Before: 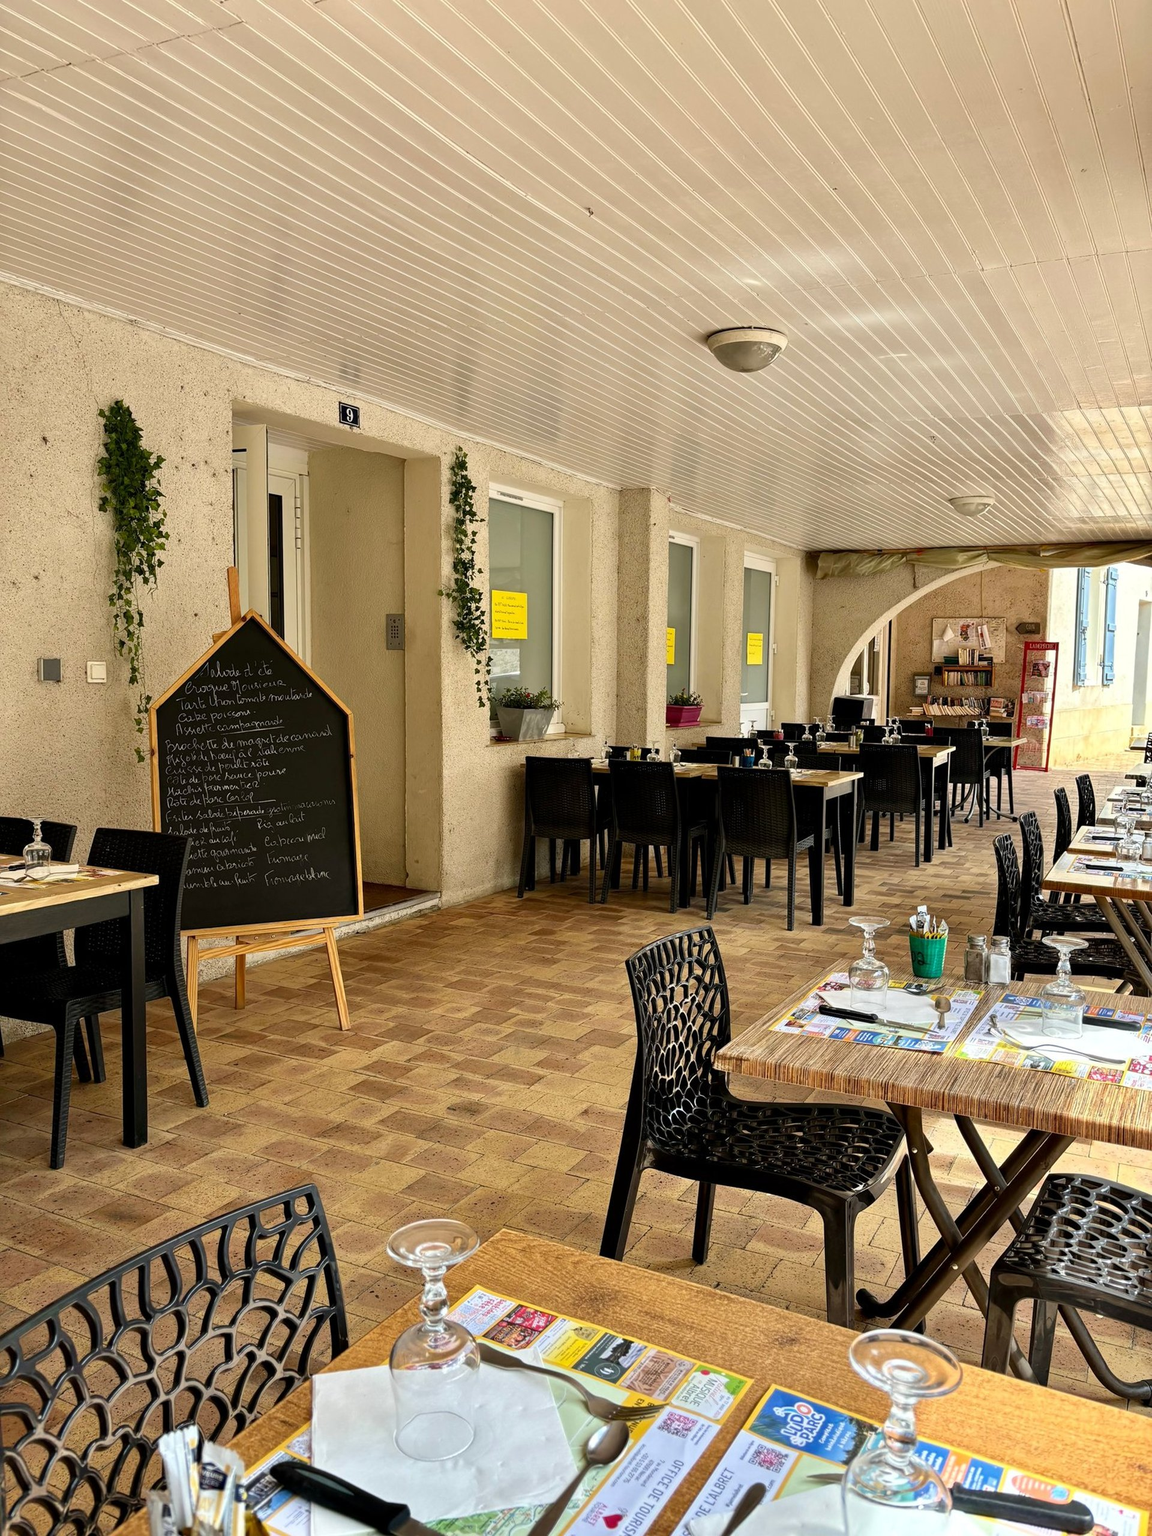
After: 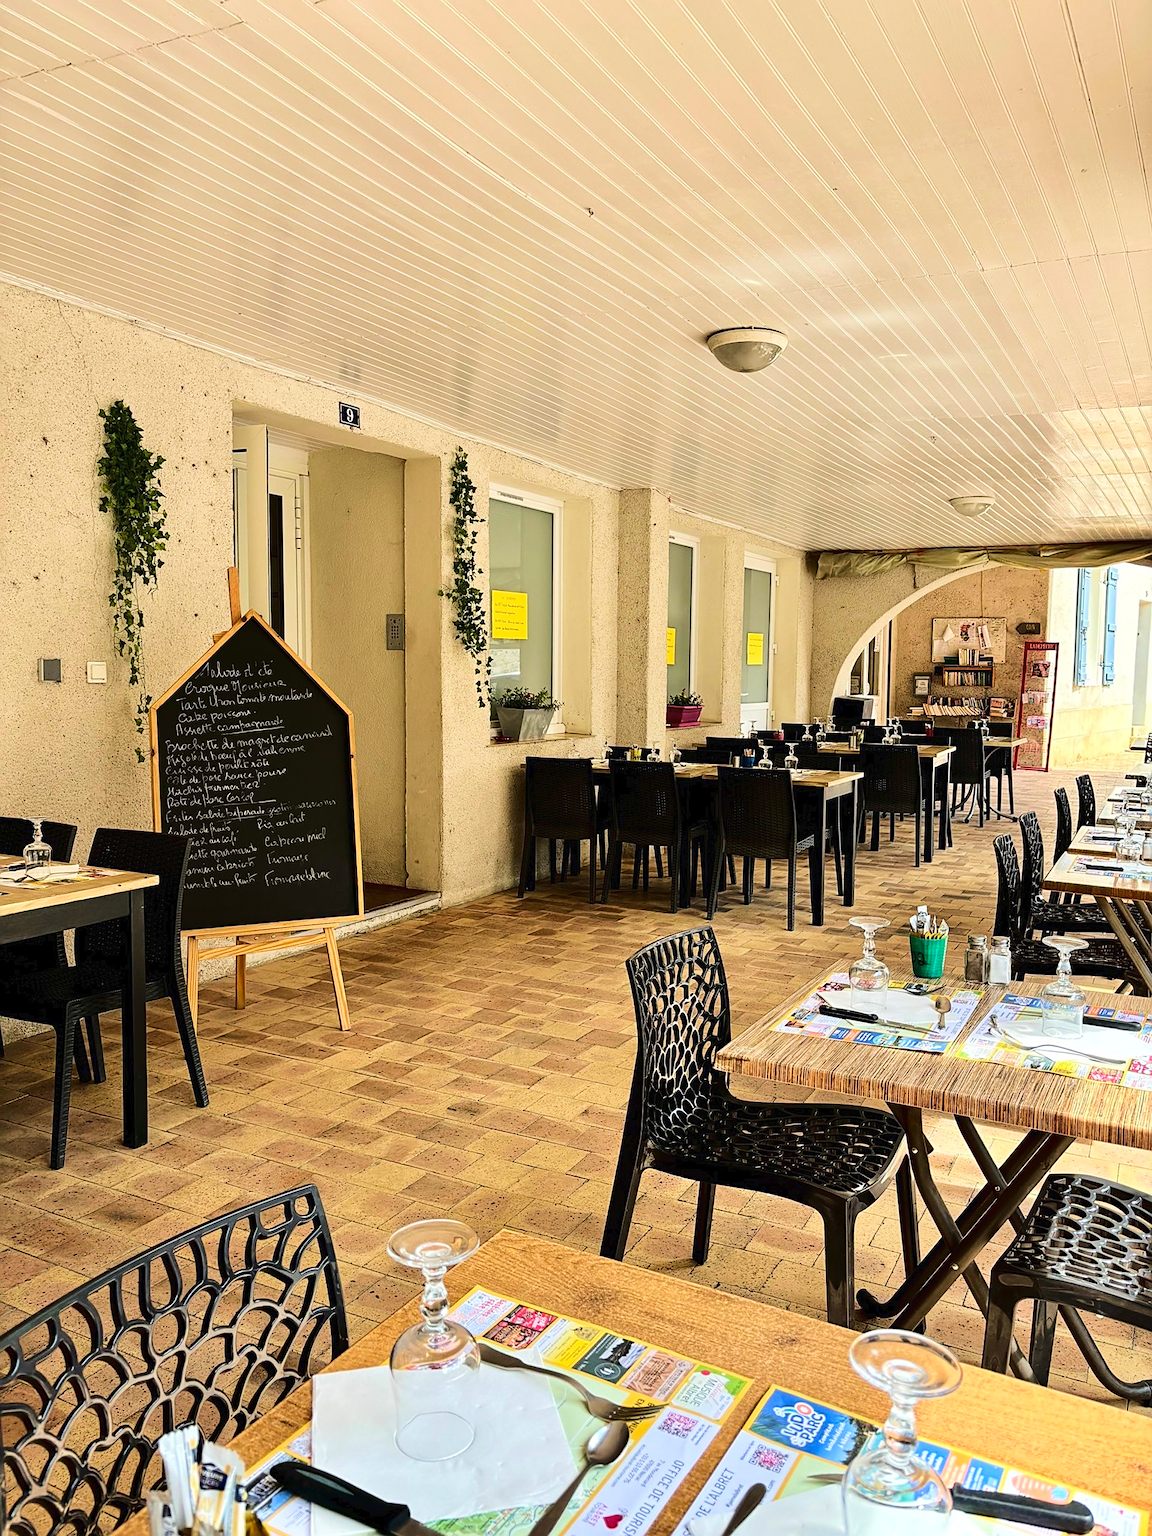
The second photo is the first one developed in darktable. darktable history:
sharpen: on, module defaults
velvia: strength 22.45%
tone curve: curves: ch0 [(0, 0) (0.003, 0.023) (0.011, 0.029) (0.025, 0.037) (0.044, 0.047) (0.069, 0.057) (0.1, 0.075) (0.136, 0.103) (0.177, 0.145) (0.224, 0.193) (0.277, 0.266) (0.335, 0.362) (0.399, 0.473) (0.468, 0.569) (0.543, 0.655) (0.623, 0.73) (0.709, 0.804) (0.801, 0.874) (0.898, 0.924) (1, 1)], color space Lab, linked channels, preserve colors none
